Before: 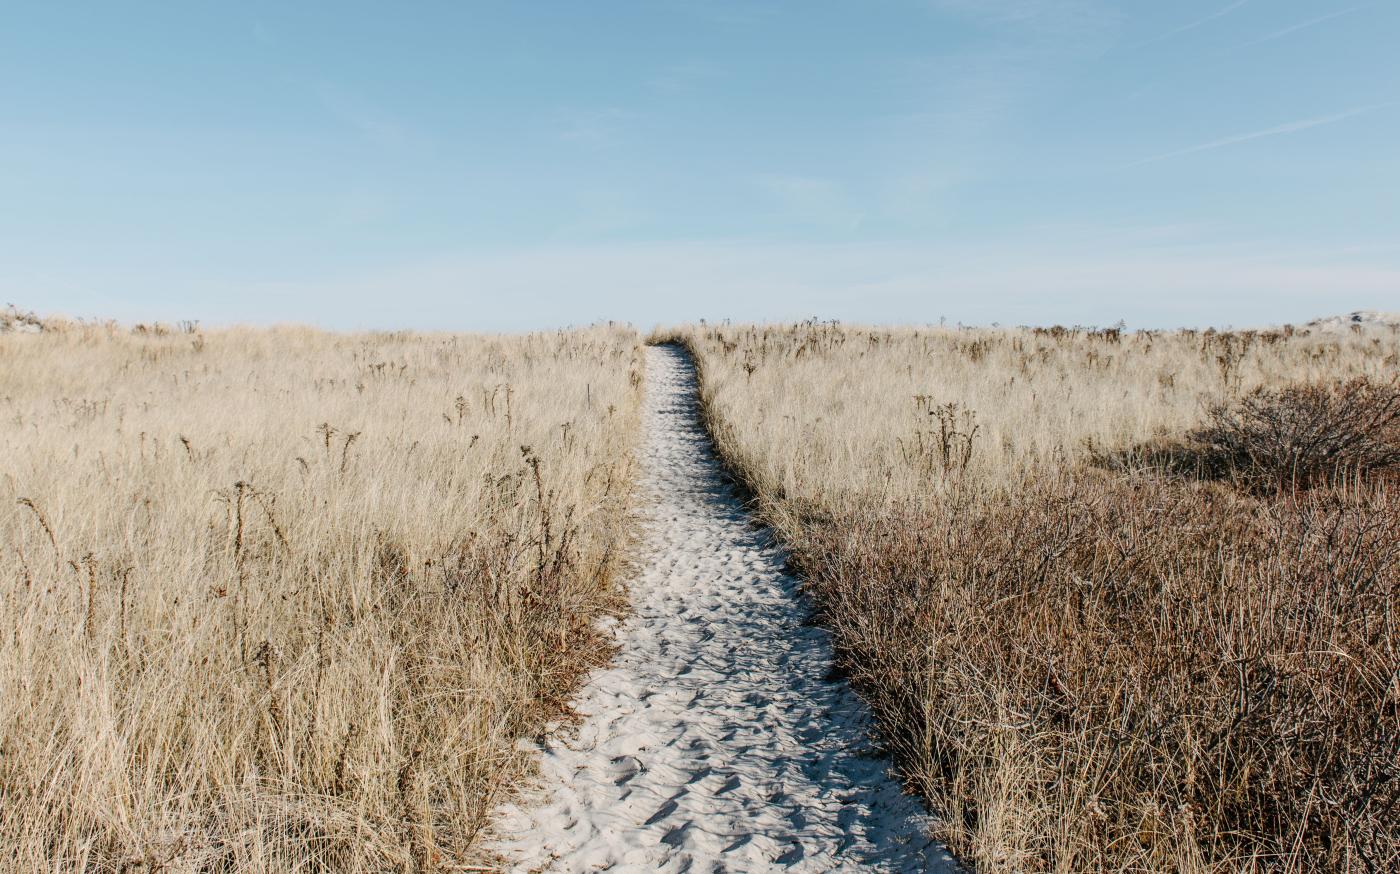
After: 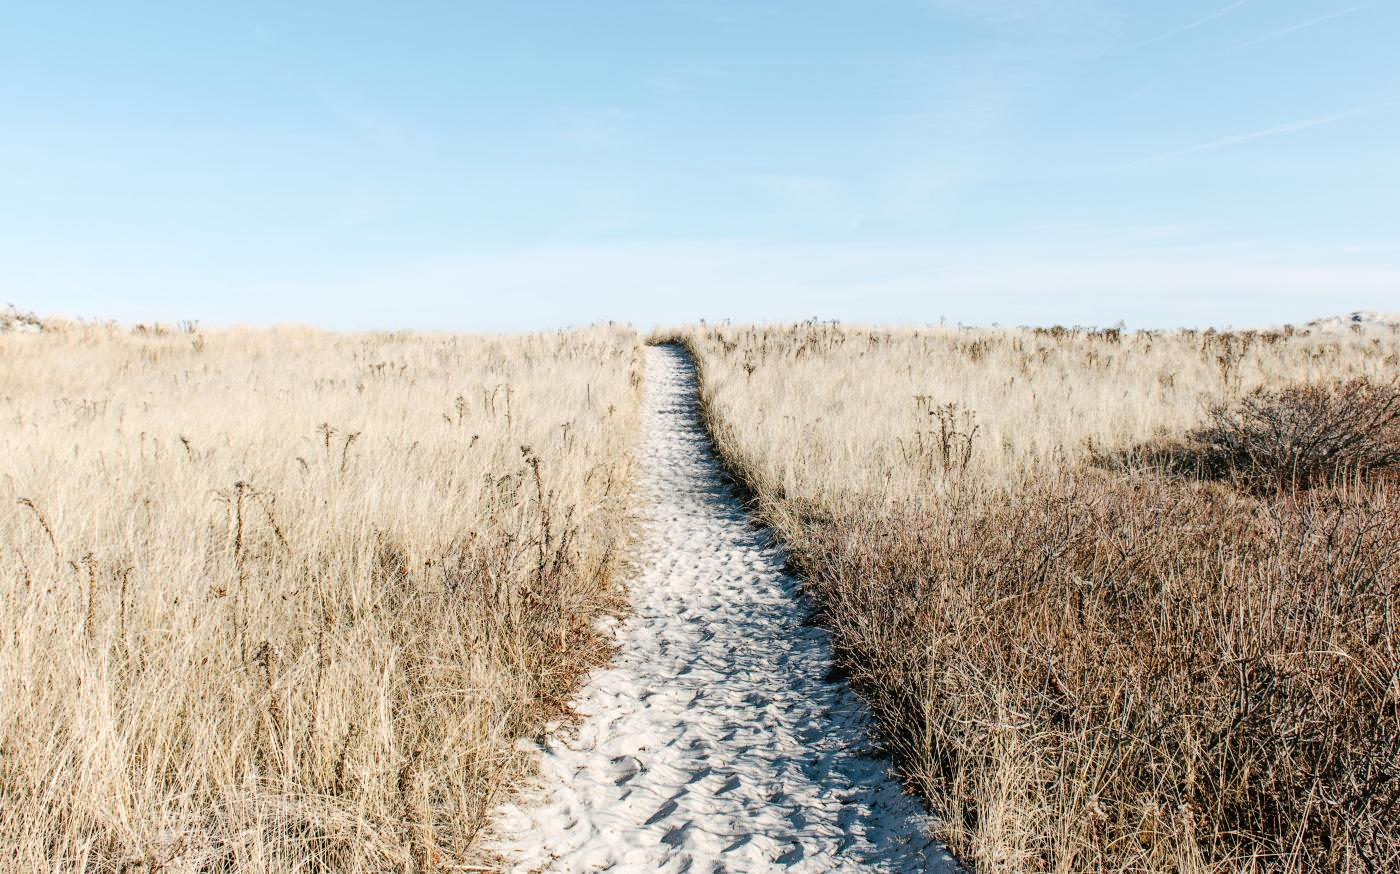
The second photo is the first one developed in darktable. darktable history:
tone equalizer: -8 EV -0.739 EV, -7 EV -0.723 EV, -6 EV -0.634 EV, -5 EV -0.379 EV, -3 EV 0.385 EV, -2 EV 0.6 EV, -1 EV 0.699 EV, +0 EV 0.749 EV
color balance rgb: shadows lift › hue 85.48°, perceptual saturation grading › global saturation -2.082%, perceptual saturation grading › highlights -7.272%, perceptual saturation grading › mid-tones 7.838%, perceptual saturation grading › shadows 2.858%, global vibrance -7.368%, contrast -12.401%, saturation formula JzAzBz (2021)
